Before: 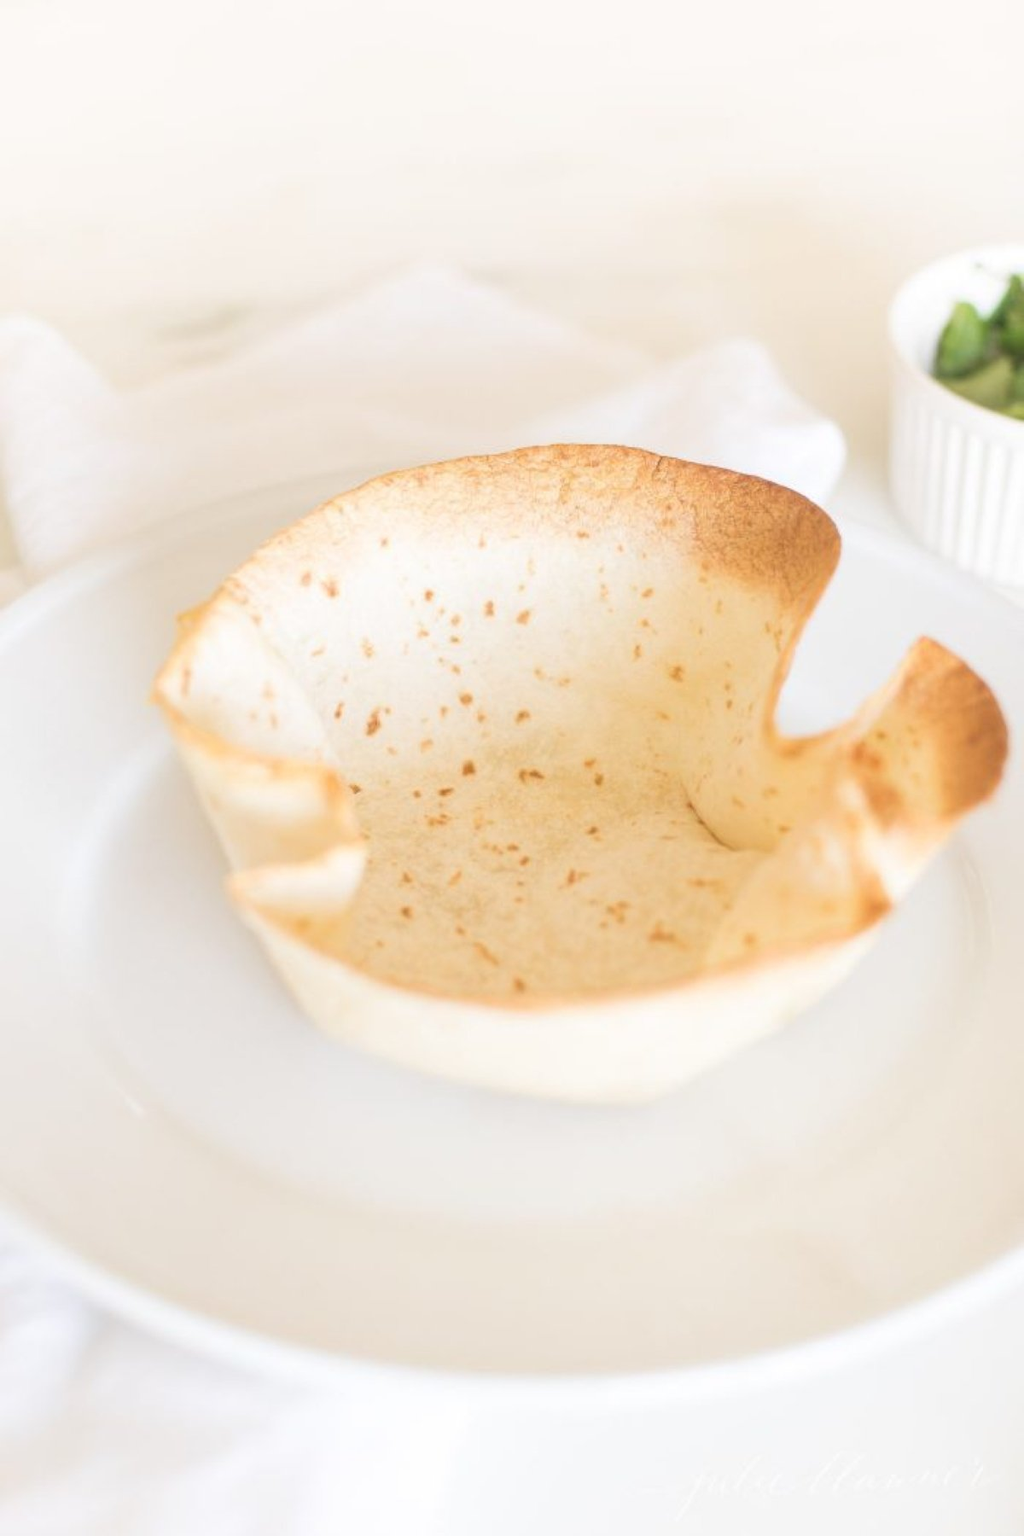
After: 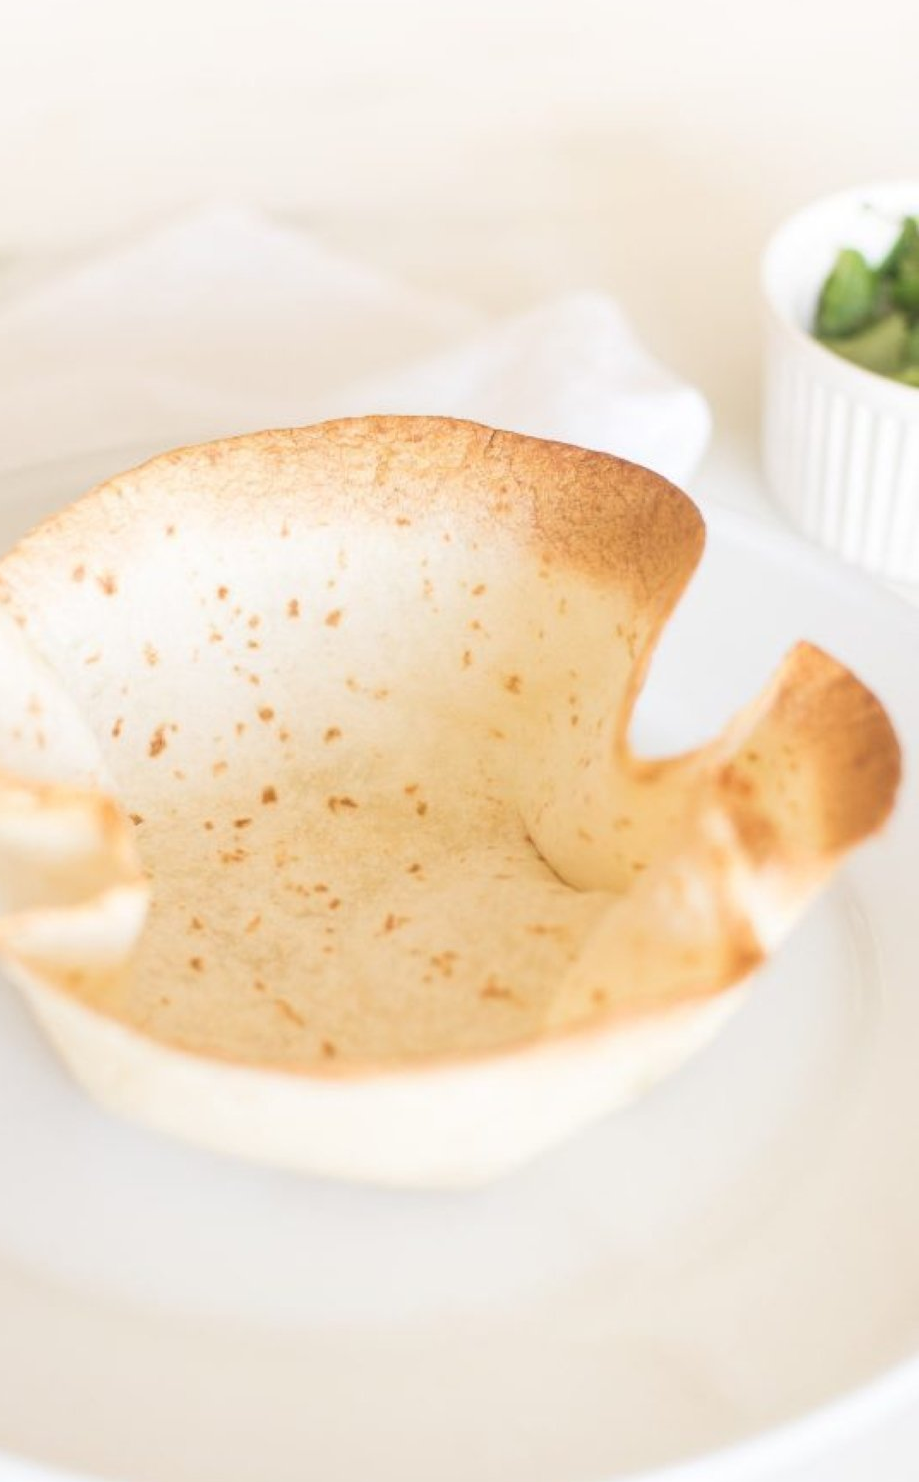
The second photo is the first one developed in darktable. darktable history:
crop: left 23.391%, top 5.868%, bottom 11.77%
